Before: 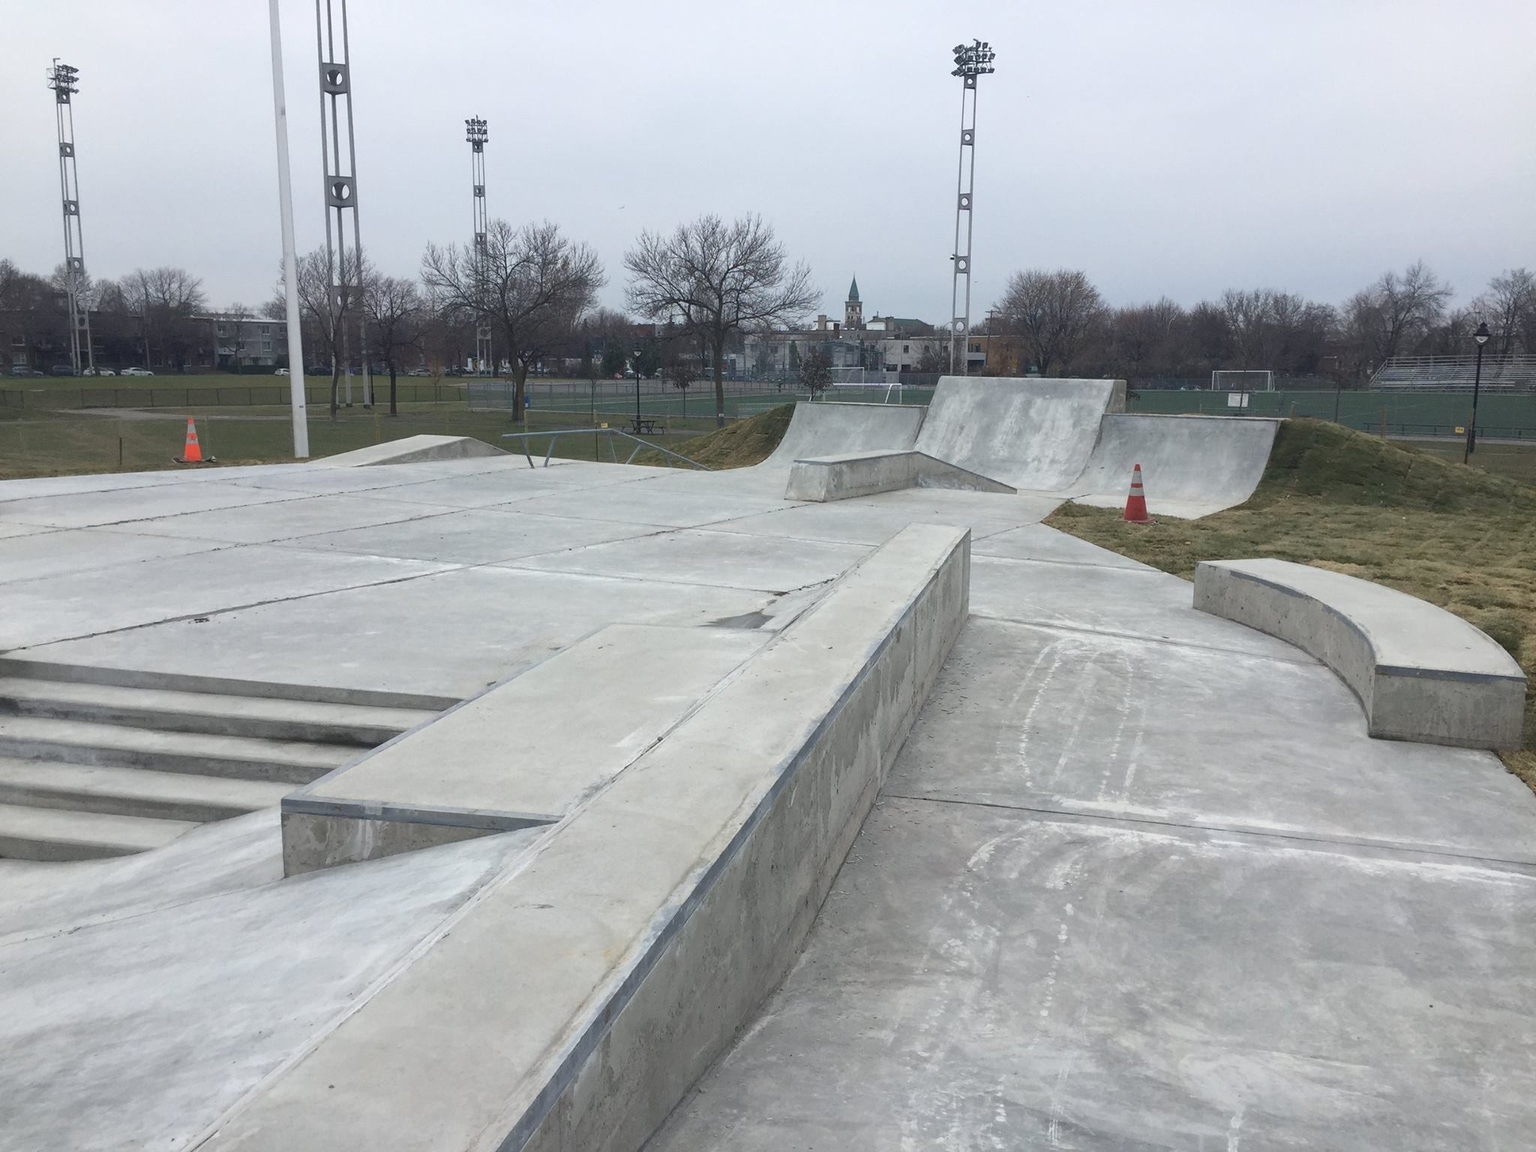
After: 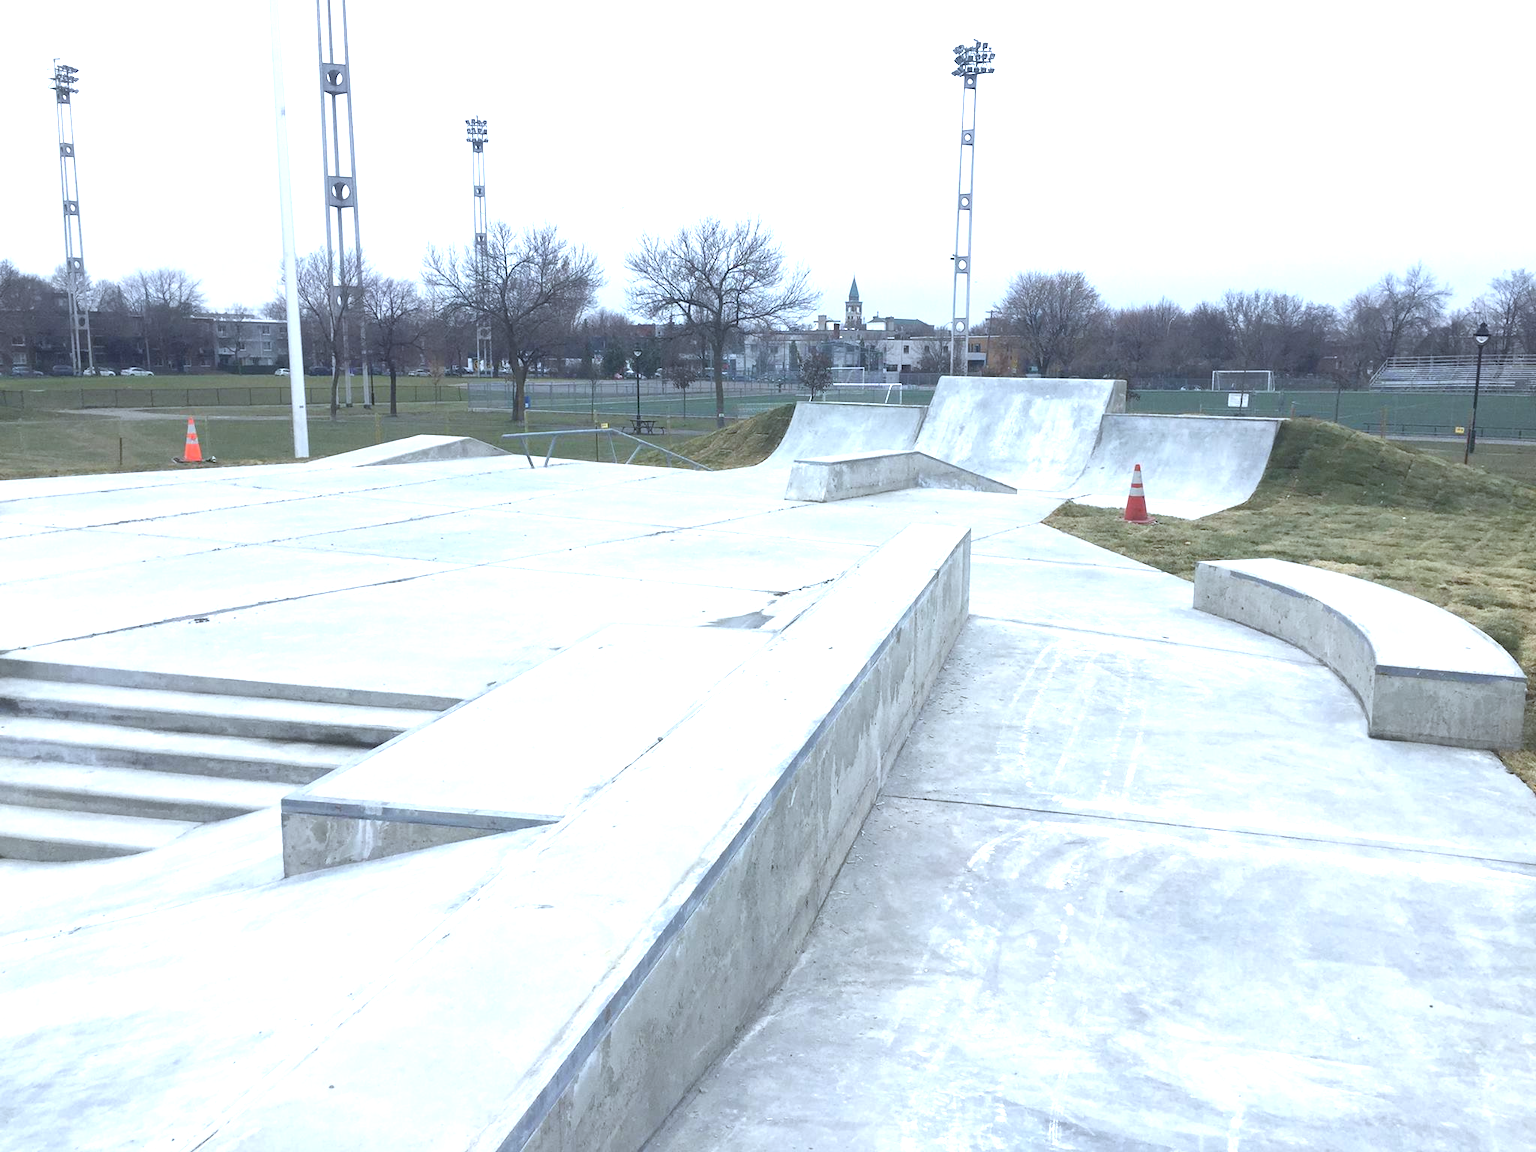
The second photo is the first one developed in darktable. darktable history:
exposure: black level correction 0, exposure 1.2 EV, compensate exposure bias true, compensate highlight preservation false
white balance: red 0.924, blue 1.095
